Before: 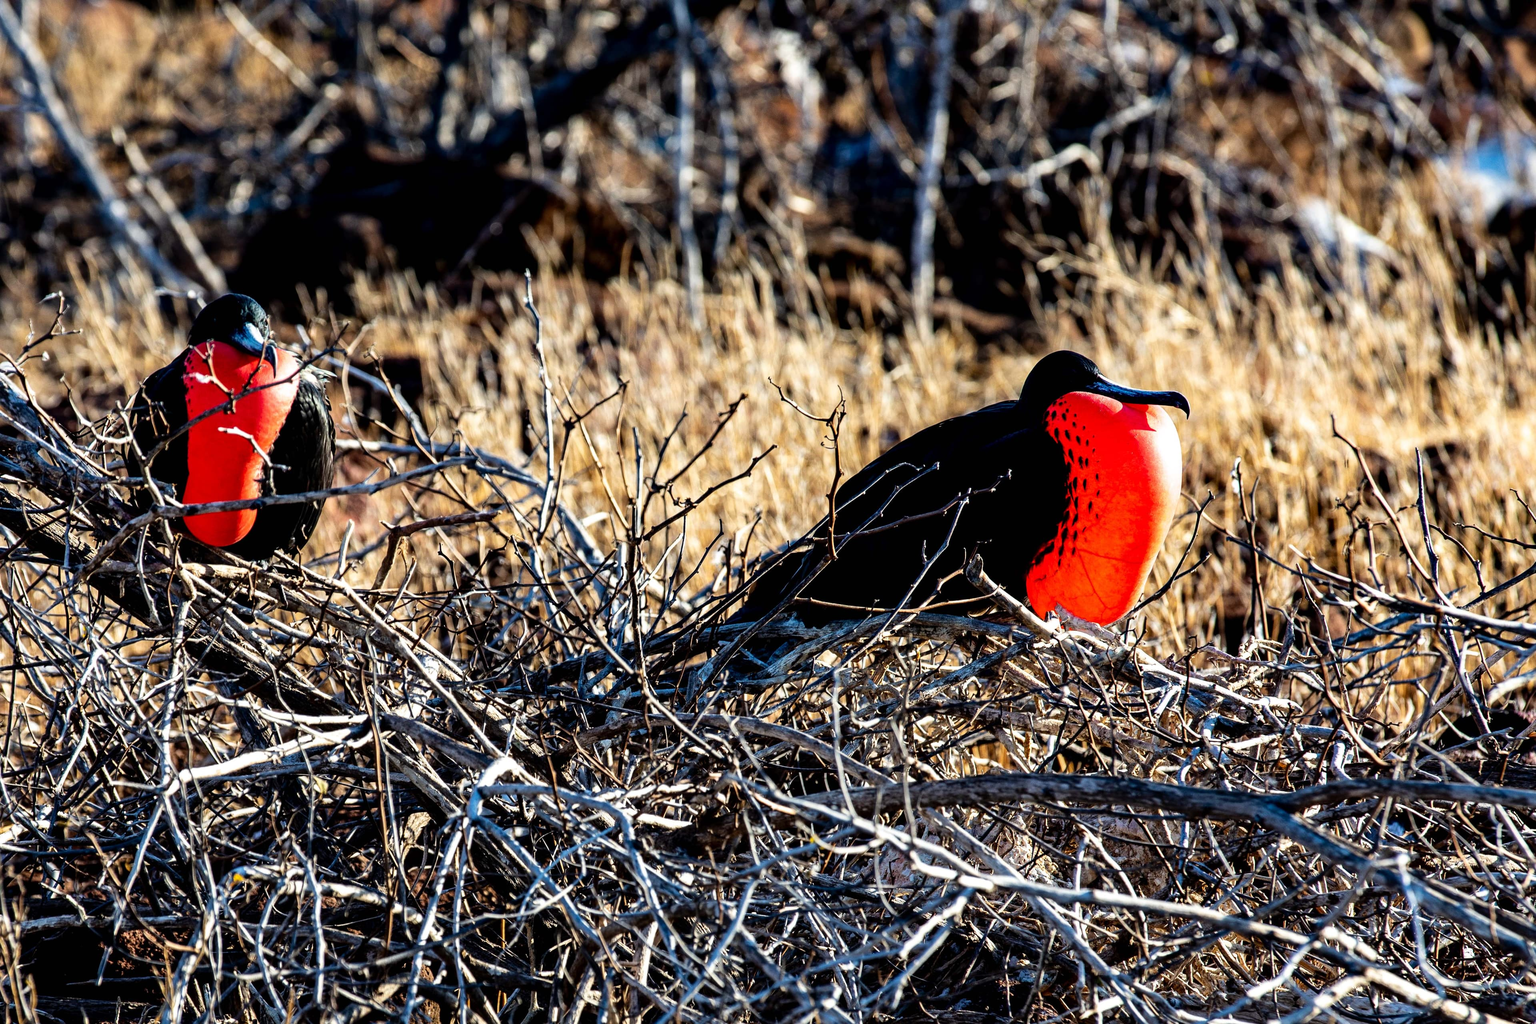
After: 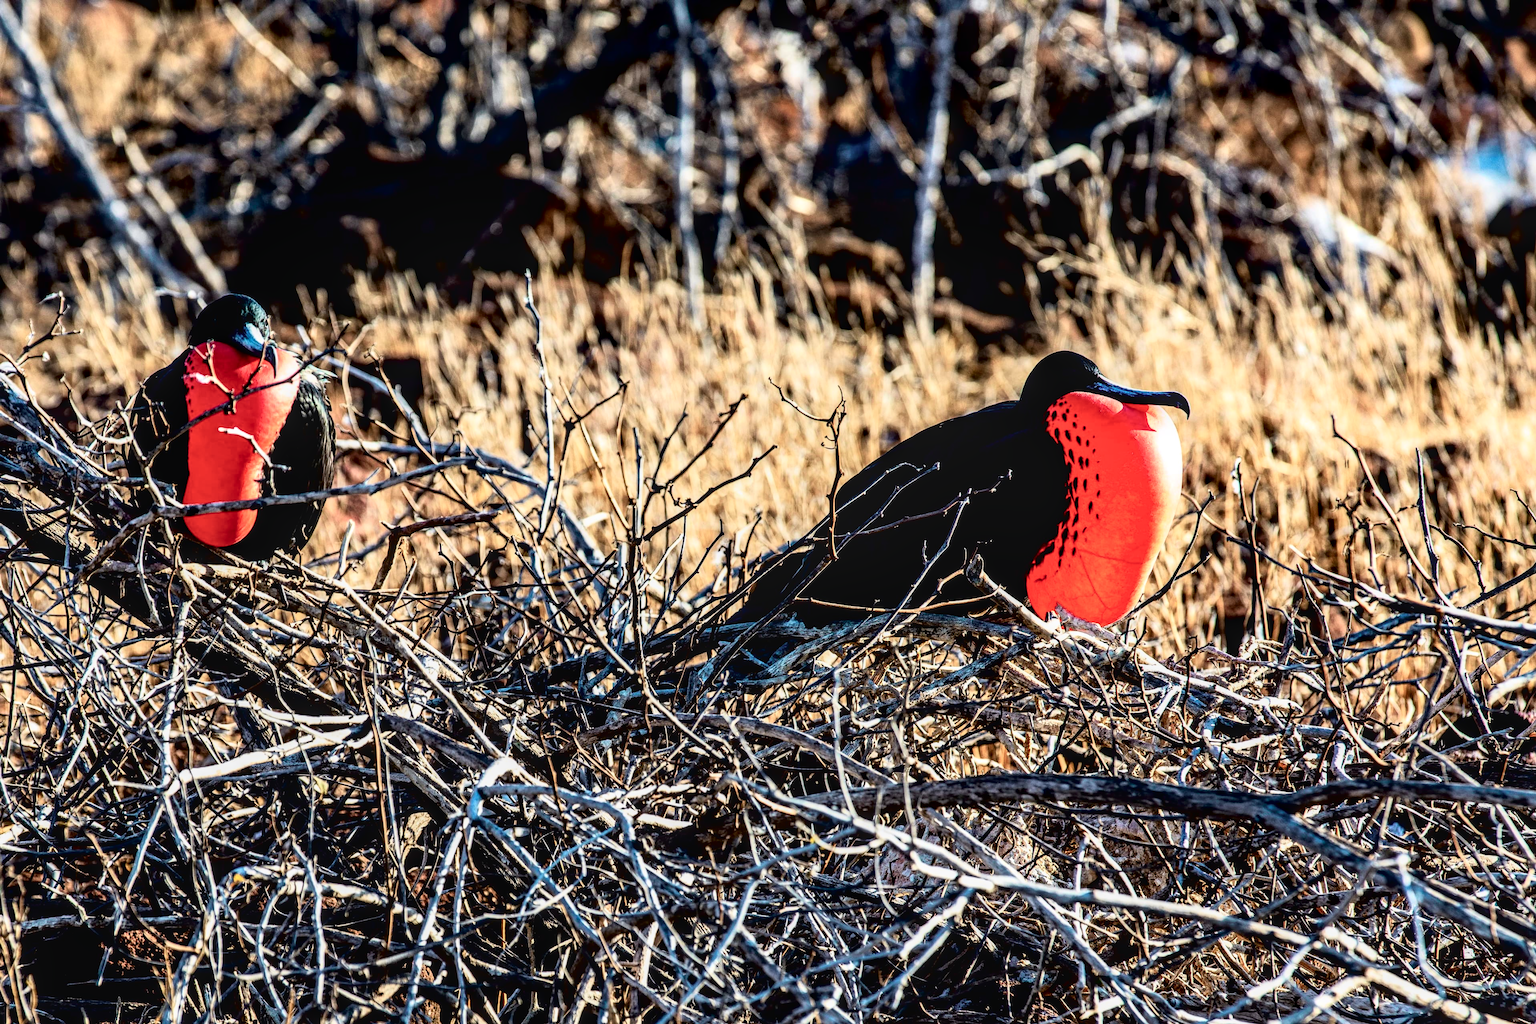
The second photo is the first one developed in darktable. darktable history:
local contrast: on, module defaults
tone curve: curves: ch0 [(0, 0.013) (0.054, 0.018) (0.205, 0.191) (0.289, 0.292) (0.39, 0.424) (0.493, 0.551) (0.647, 0.752) (0.796, 0.887) (1, 0.998)]; ch1 [(0, 0) (0.371, 0.339) (0.477, 0.452) (0.494, 0.495) (0.501, 0.501) (0.51, 0.516) (0.54, 0.557) (0.572, 0.605) (0.625, 0.687) (0.774, 0.841) (1, 1)]; ch2 [(0, 0) (0.32, 0.281) (0.403, 0.399) (0.441, 0.428) (0.47, 0.469) (0.498, 0.496) (0.524, 0.543) (0.551, 0.579) (0.633, 0.665) (0.7, 0.711) (1, 1)], color space Lab, independent channels, preserve colors none
color correction: saturation 0.8
